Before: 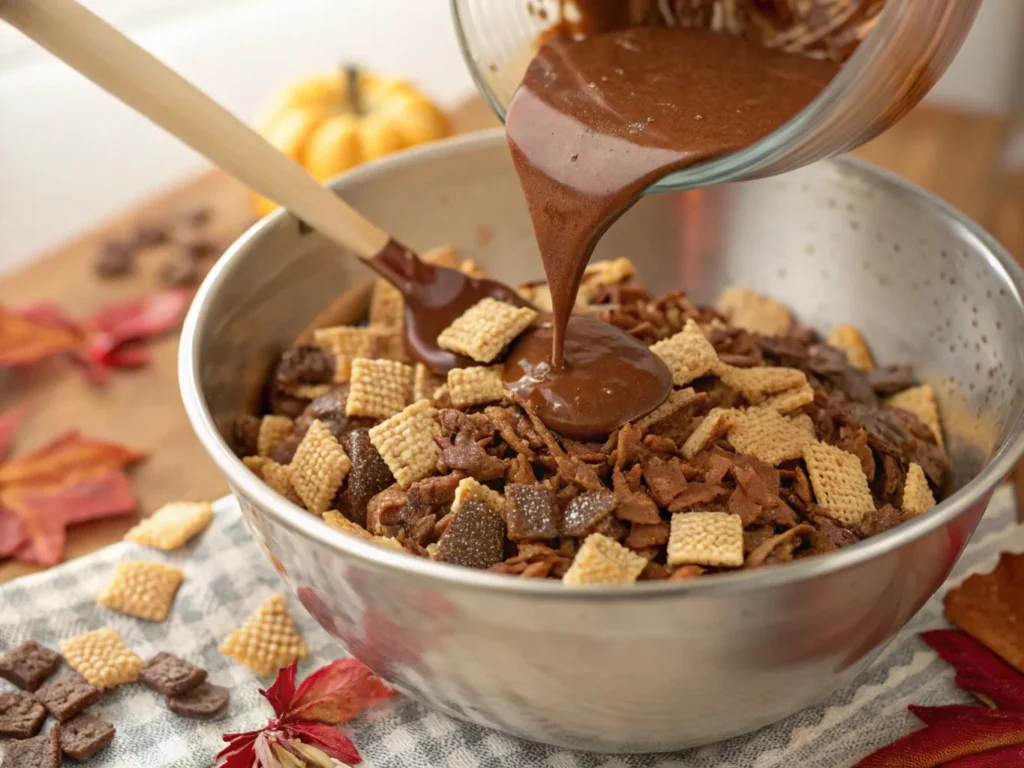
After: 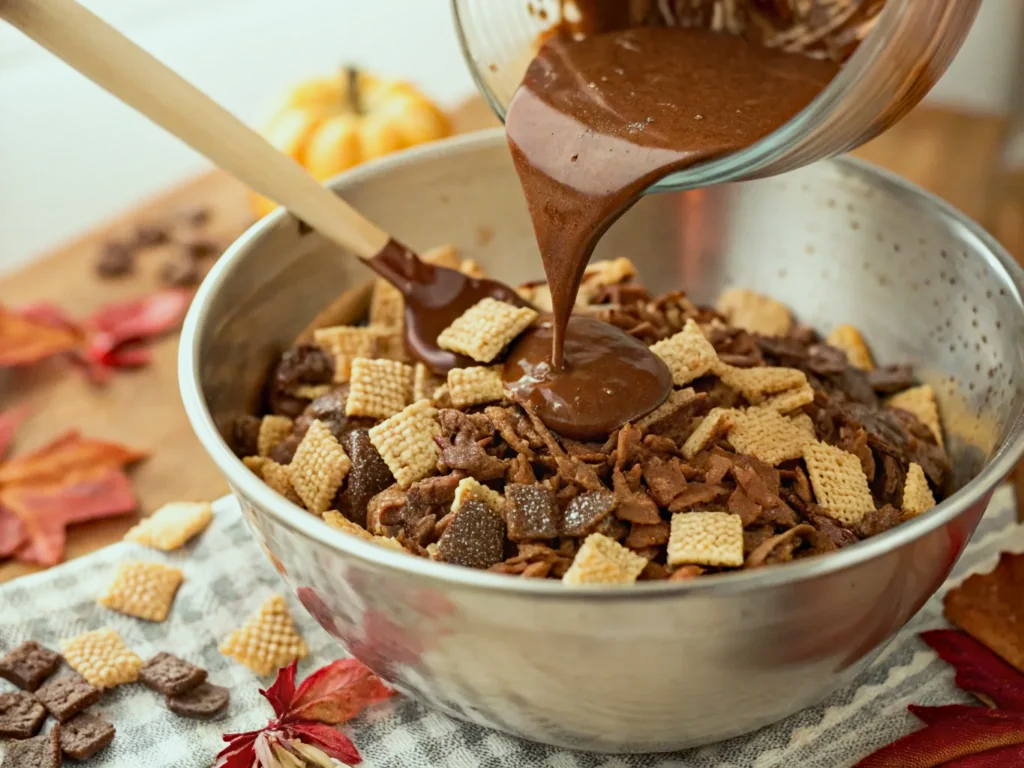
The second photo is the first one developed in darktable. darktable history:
tone equalizer: -8 EV -0.417 EV, -7 EV -0.389 EV, -6 EV -0.333 EV, -5 EV -0.222 EV, -3 EV 0.222 EV, -2 EV 0.333 EV, -1 EV 0.389 EV, +0 EV 0.417 EV, edges refinement/feathering 500, mask exposure compensation -1.57 EV, preserve details no
color correction: highlights a* -6.69, highlights b* 0.49
sigmoid: contrast 1.22, skew 0.65
haze removal: compatibility mode true, adaptive false
